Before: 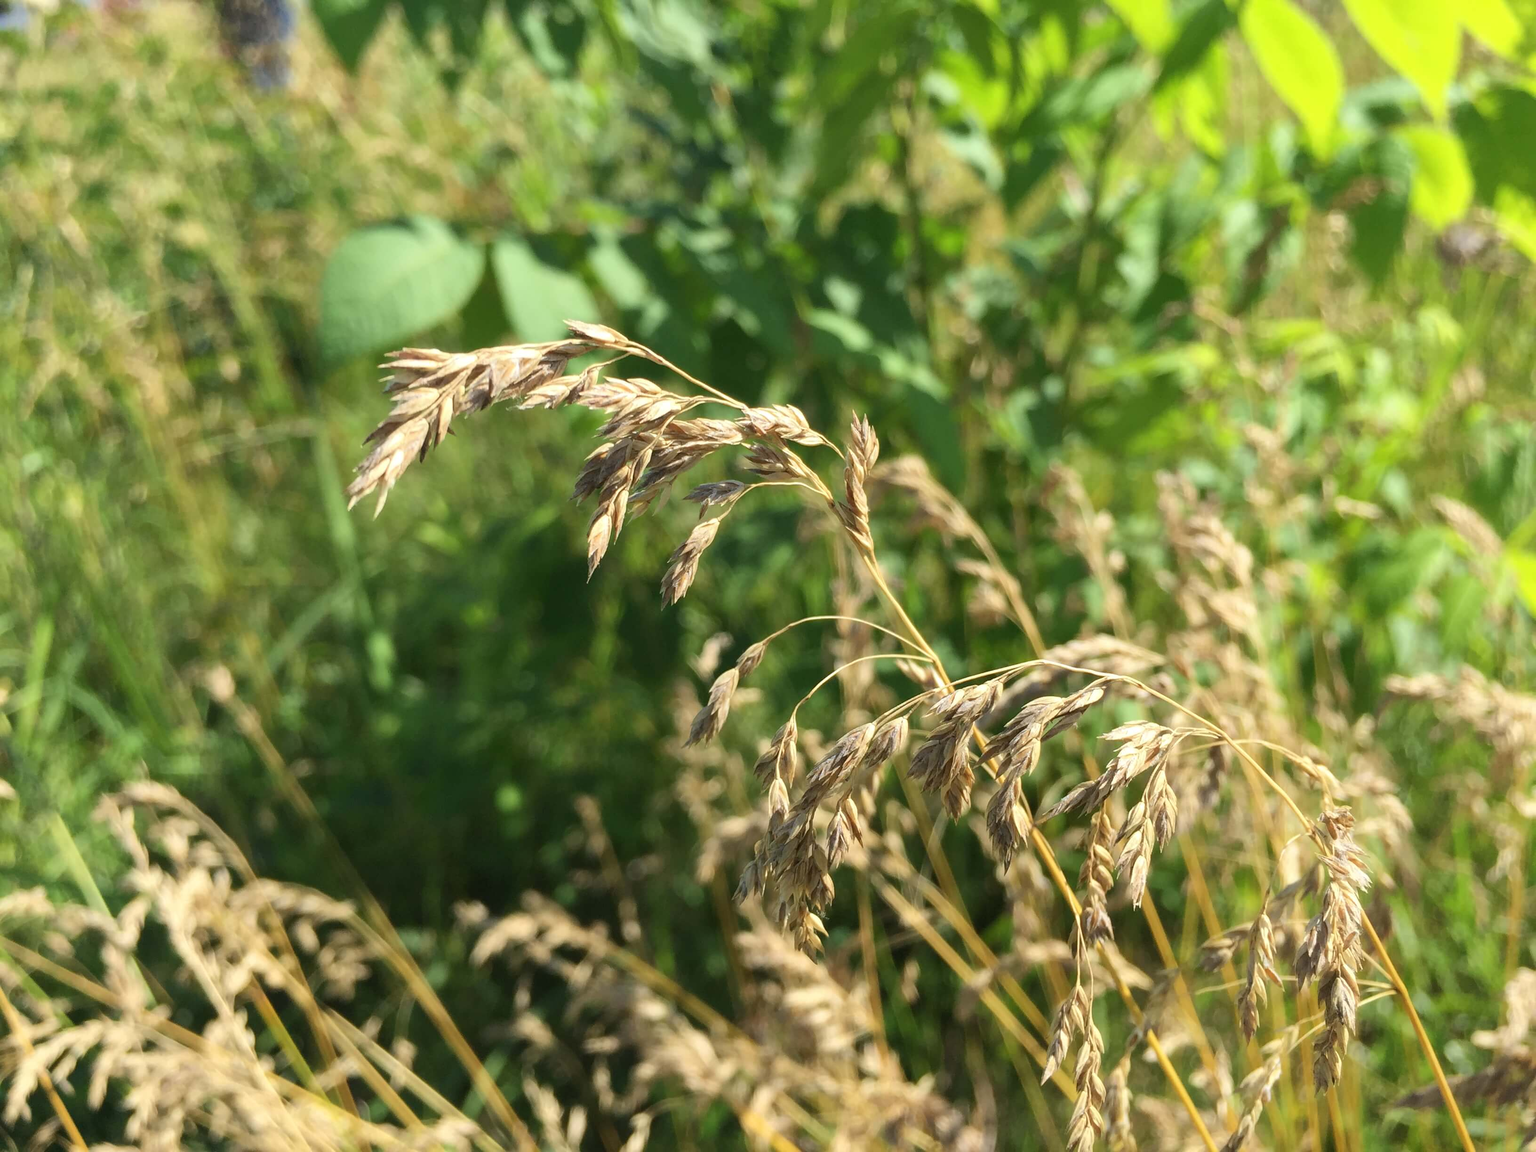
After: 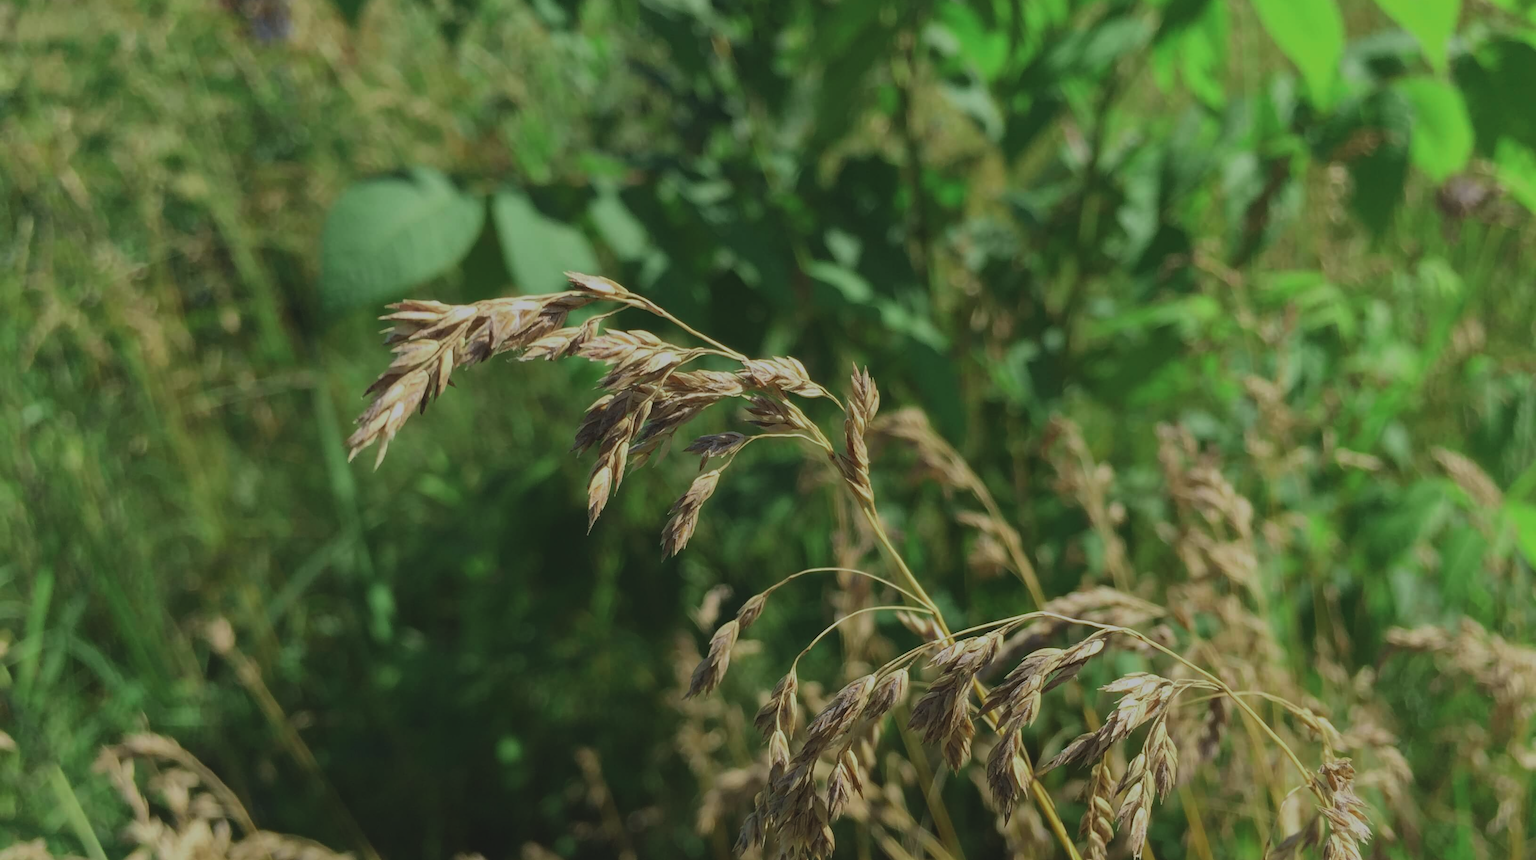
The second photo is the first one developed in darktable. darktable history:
exposure: black level correction -0.017, exposure -1.084 EV, compensate highlight preservation false
haze removal: compatibility mode true, adaptive false
crop: top 4.232%, bottom 21.027%
color zones: curves: ch2 [(0, 0.5) (0.143, 0.517) (0.286, 0.571) (0.429, 0.522) (0.571, 0.5) (0.714, 0.5) (0.857, 0.5) (1, 0.5)]
